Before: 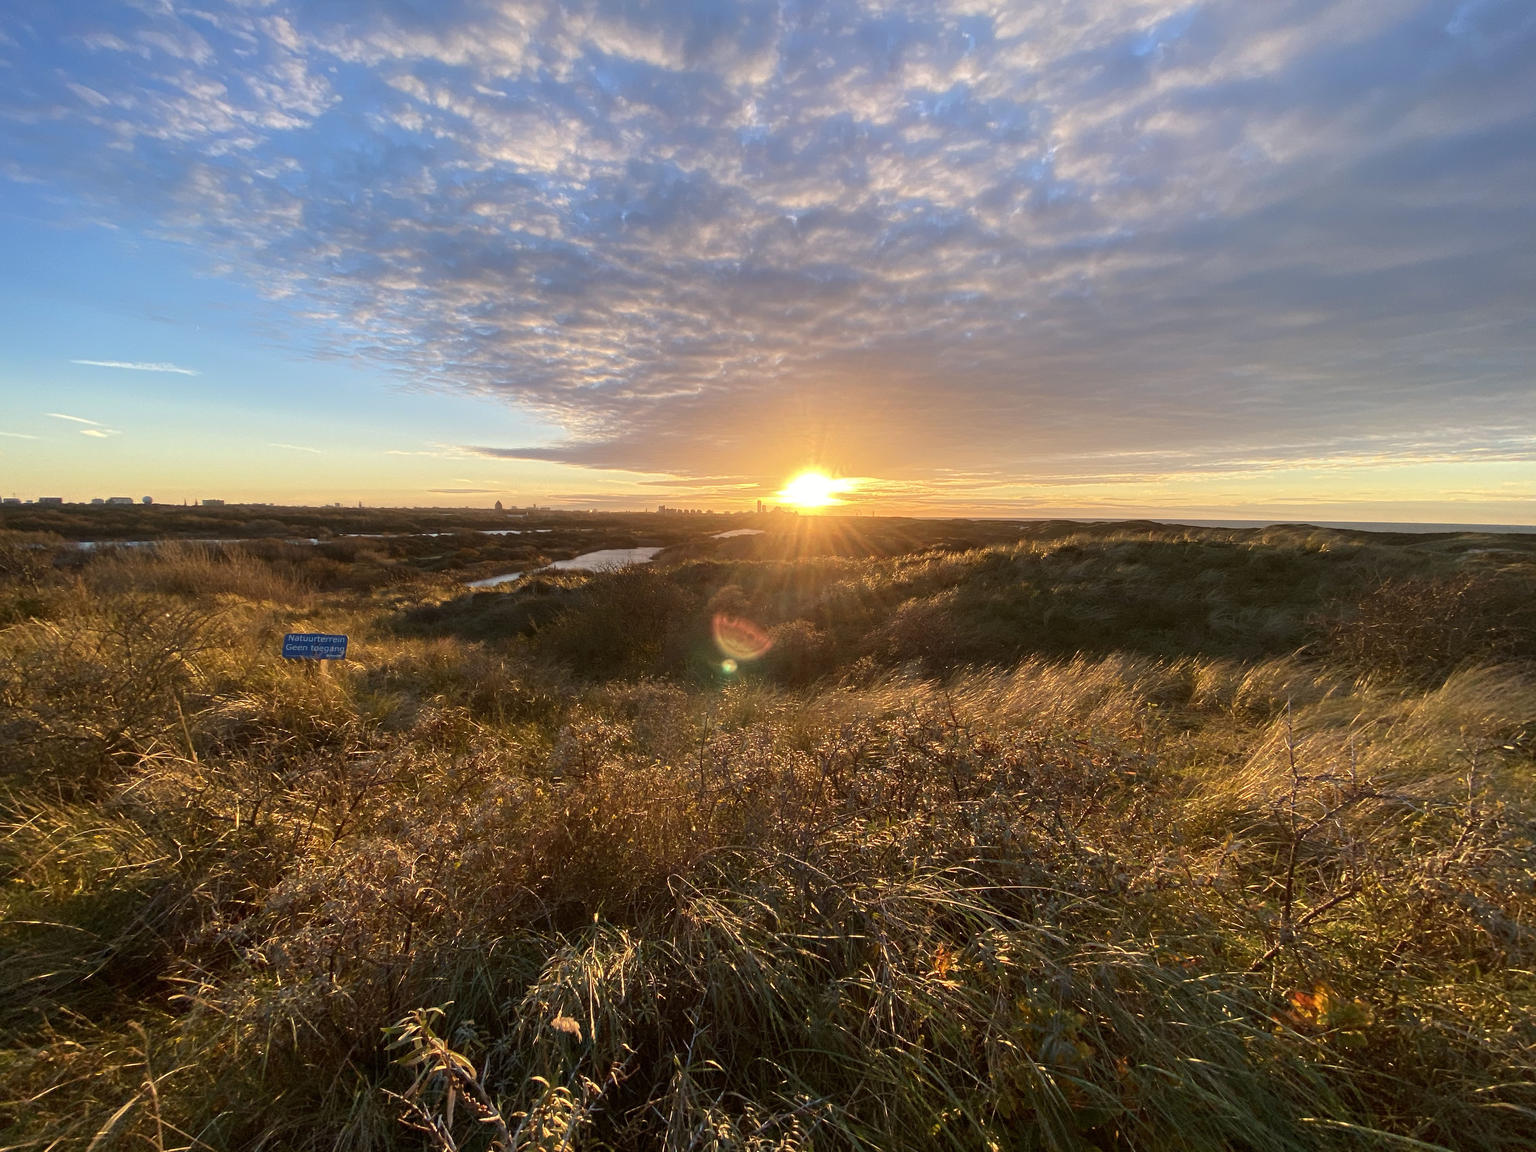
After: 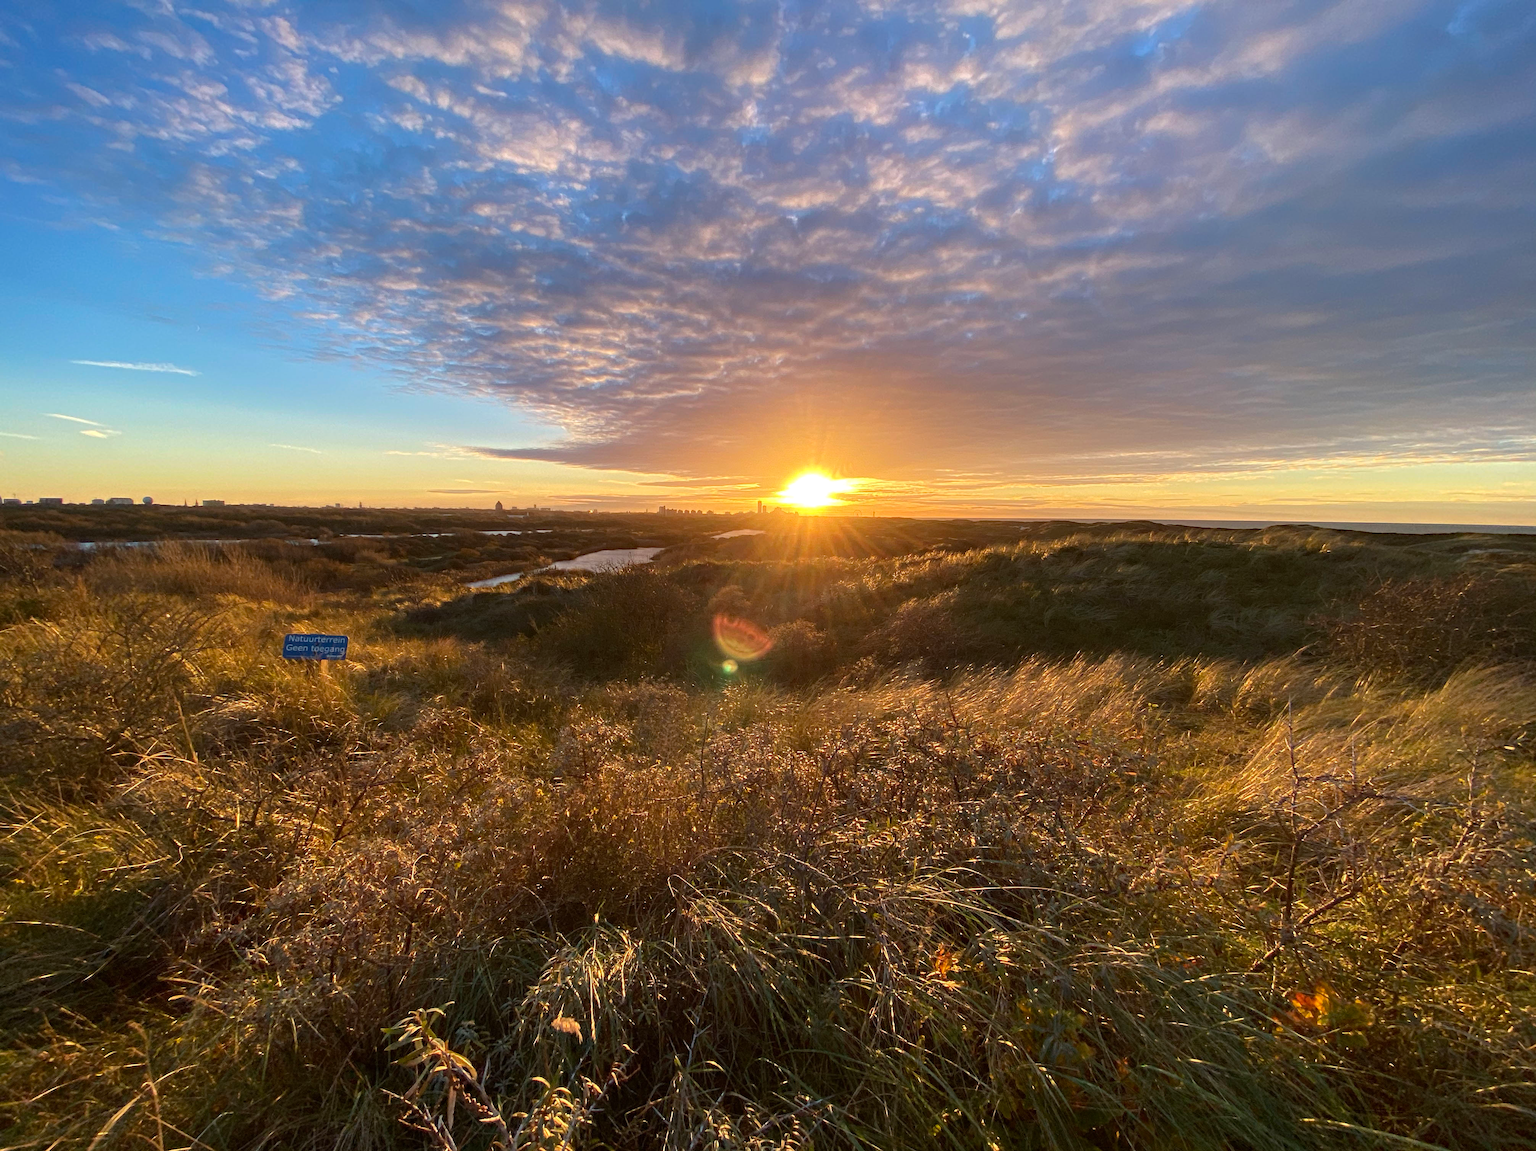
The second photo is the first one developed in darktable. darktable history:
haze removal: strength 0.288, distance 0.248, adaptive false
